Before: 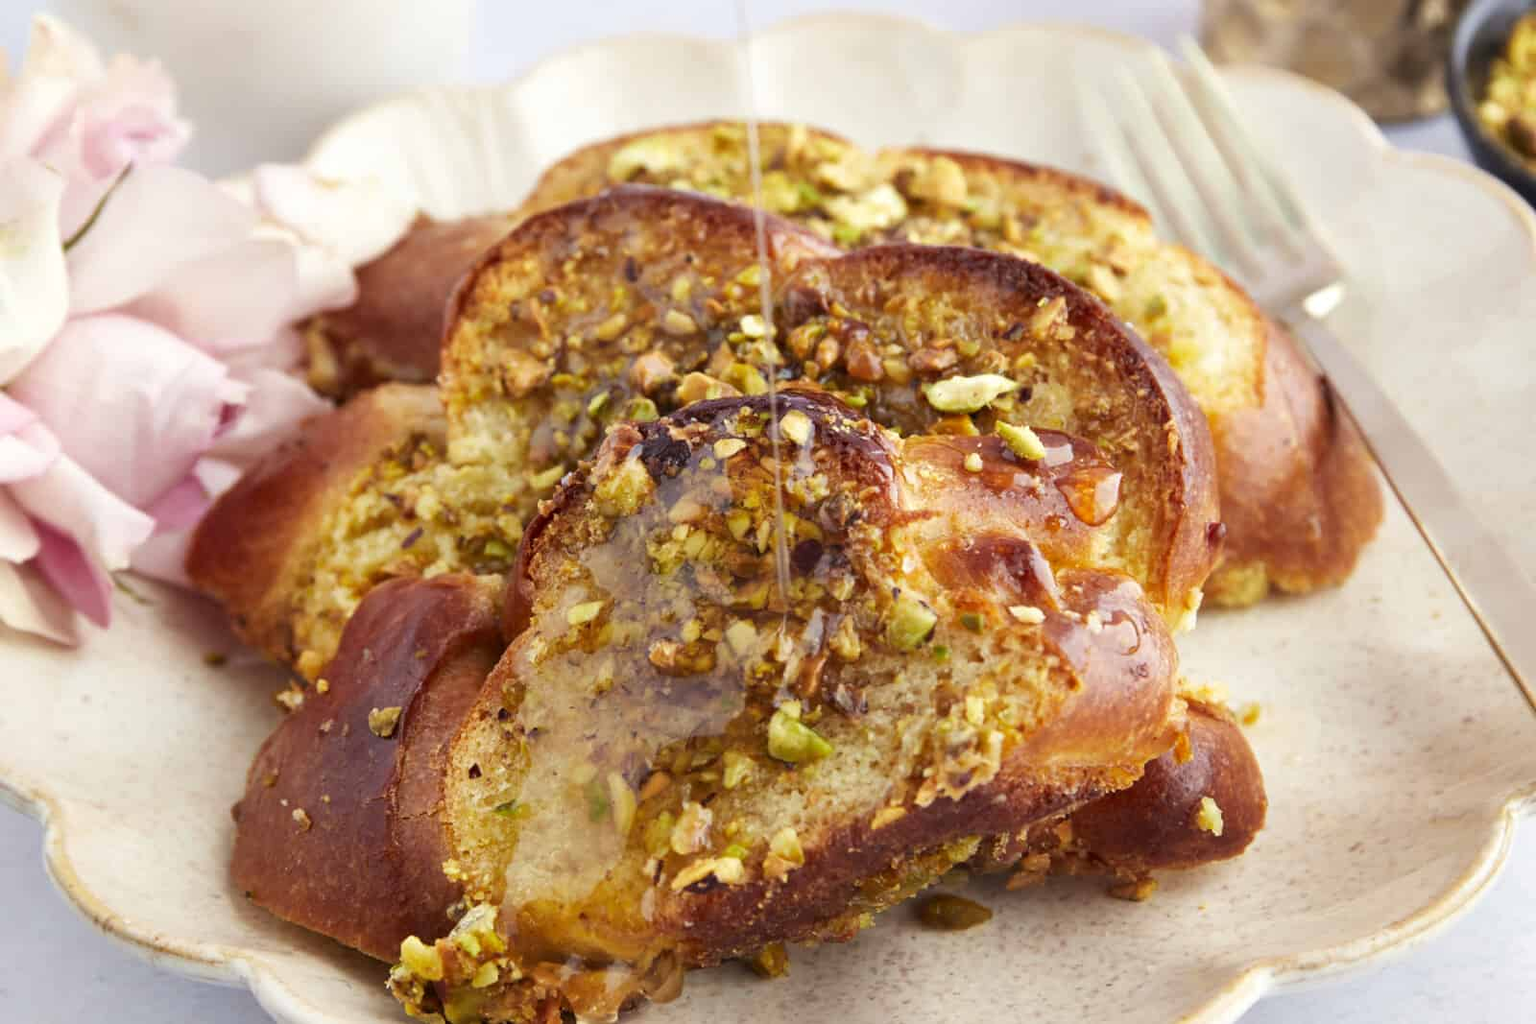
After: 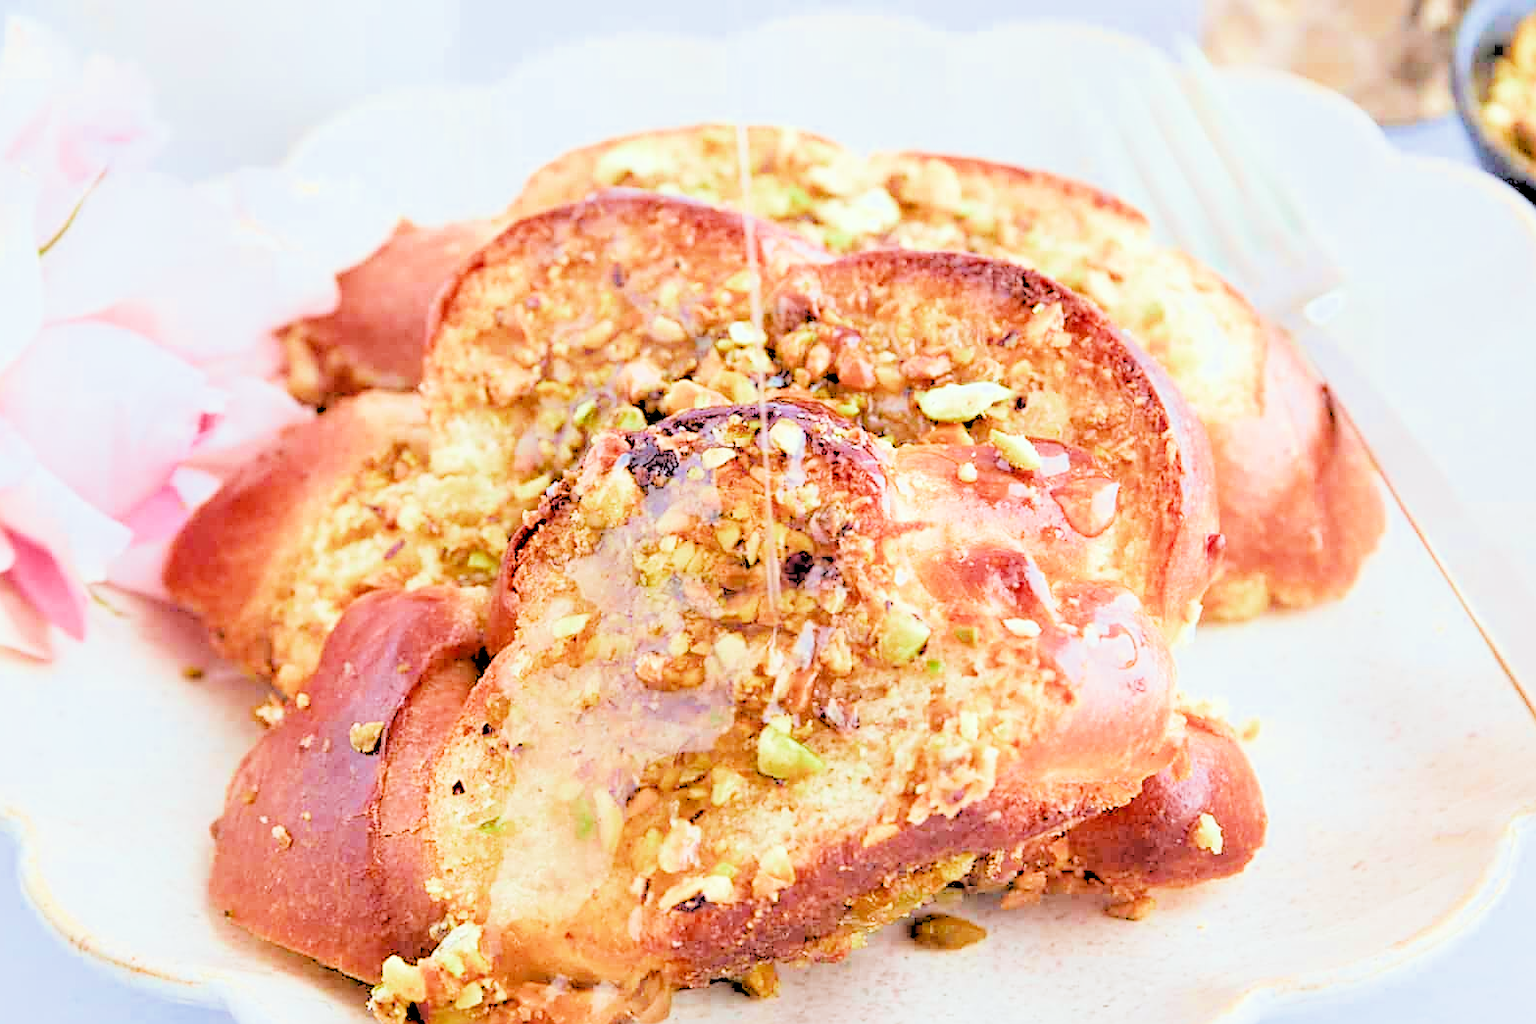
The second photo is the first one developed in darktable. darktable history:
sharpen: on, module defaults
white balance: red 0.924, blue 1.095
rgb levels: levels [[0.013, 0.434, 0.89], [0, 0.5, 1], [0, 0.5, 1]]
filmic rgb: middle gray luminance 2.5%, black relative exposure -10 EV, white relative exposure 7 EV, threshold 6 EV, dynamic range scaling 10%, target black luminance 0%, hardness 3.19, latitude 44.39%, contrast 0.682, highlights saturation mix 5%, shadows ↔ highlights balance 13.63%, add noise in highlights 0, color science v3 (2019), use custom middle-gray values true, iterations of high-quality reconstruction 0, contrast in highlights soft, enable highlight reconstruction true
crop: left 1.743%, right 0.268%, bottom 2.011%
